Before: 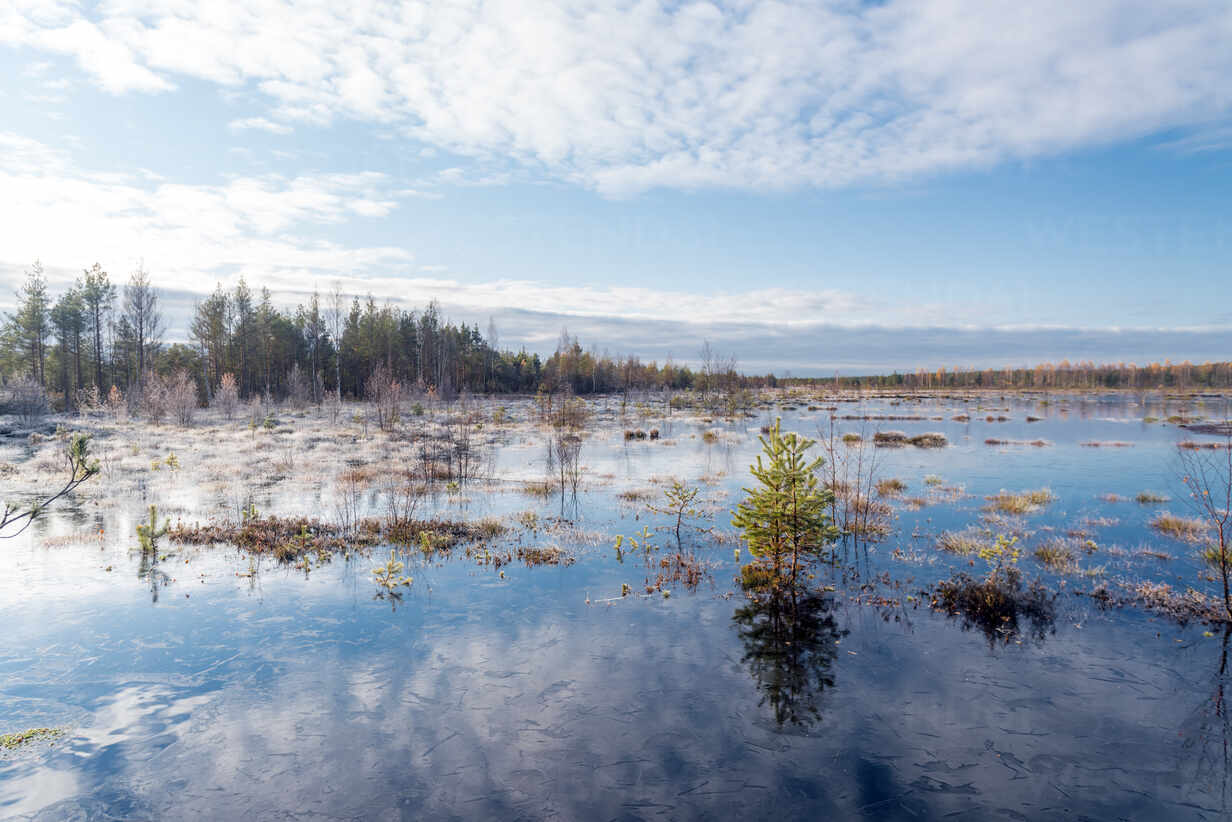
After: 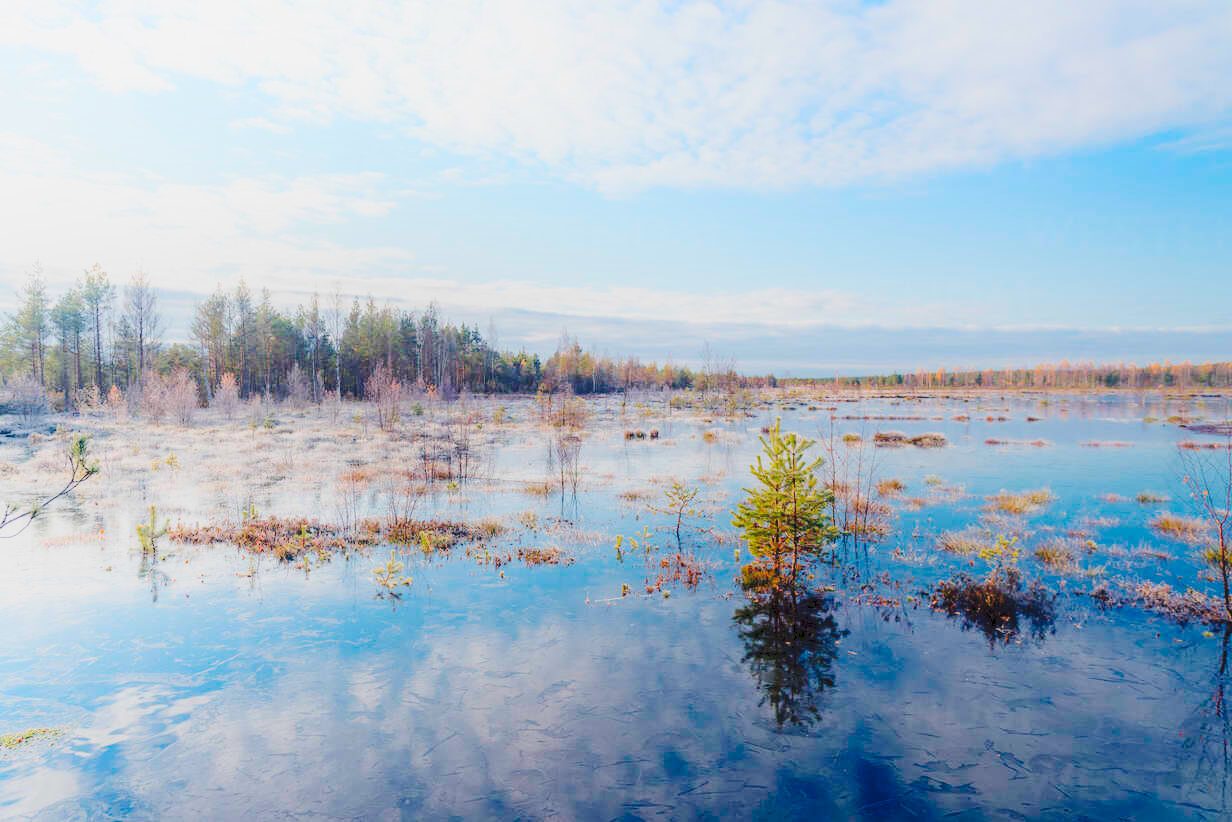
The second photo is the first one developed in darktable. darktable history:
shadows and highlights: shadows -40.15, highlights 62.88, soften with gaussian
tone curve: curves: ch0 [(0, 0) (0.003, 0.09) (0.011, 0.095) (0.025, 0.097) (0.044, 0.108) (0.069, 0.117) (0.1, 0.129) (0.136, 0.151) (0.177, 0.185) (0.224, 0.229) (0.277, 0.299) (0.335, 0.379) (0.399, 0.469) (0.468, 0.55) (0.543, 0.629) (0.623, 0.702) (0.709, 0.775) (0.801, 0.85) (0.898, 0.91) (1, 1)], preserve colors none
color balance rgb: contrast -30%
color balance: contrast 8.5%, output saturation 105%
